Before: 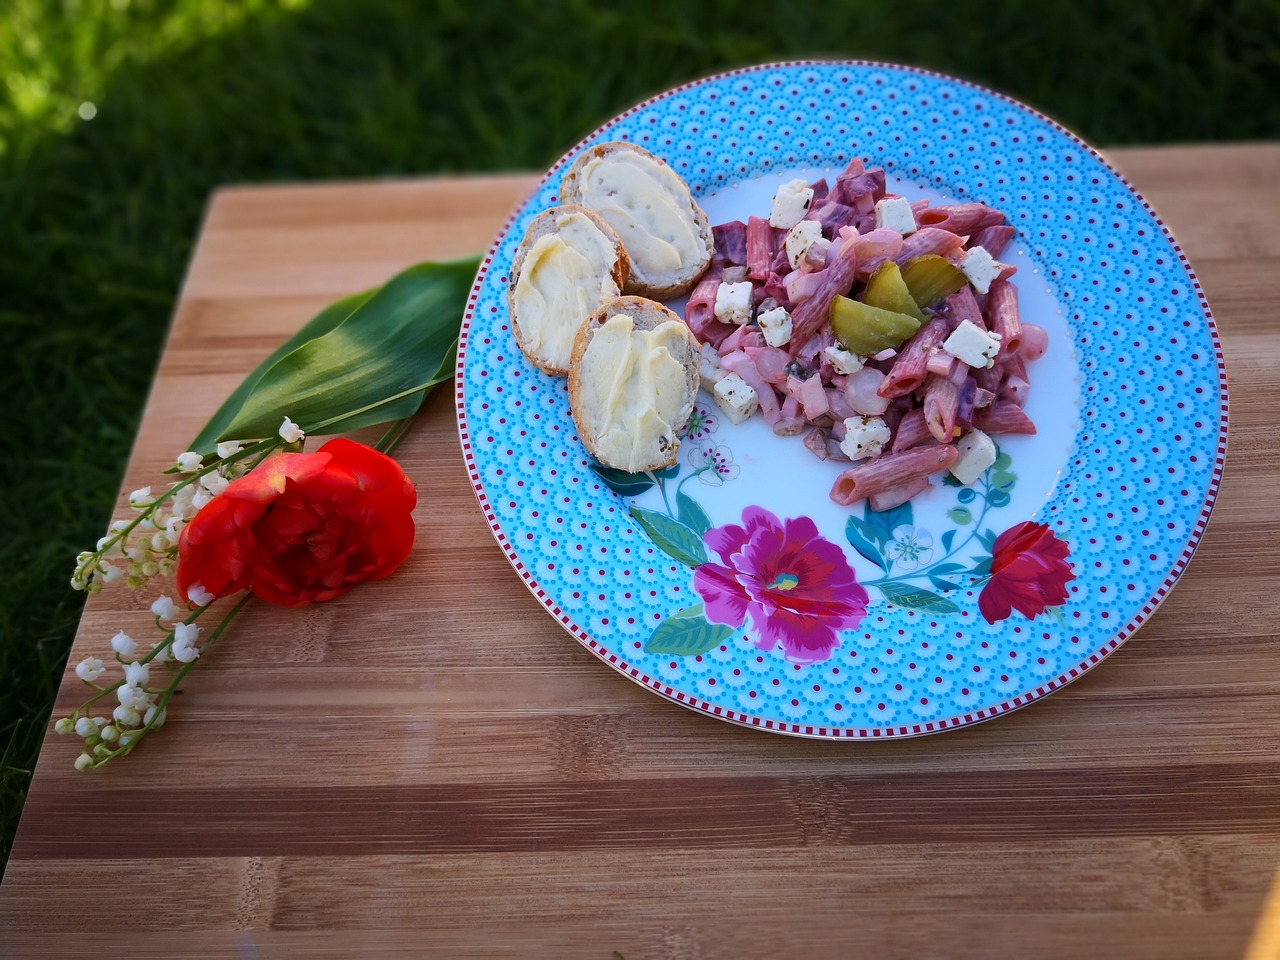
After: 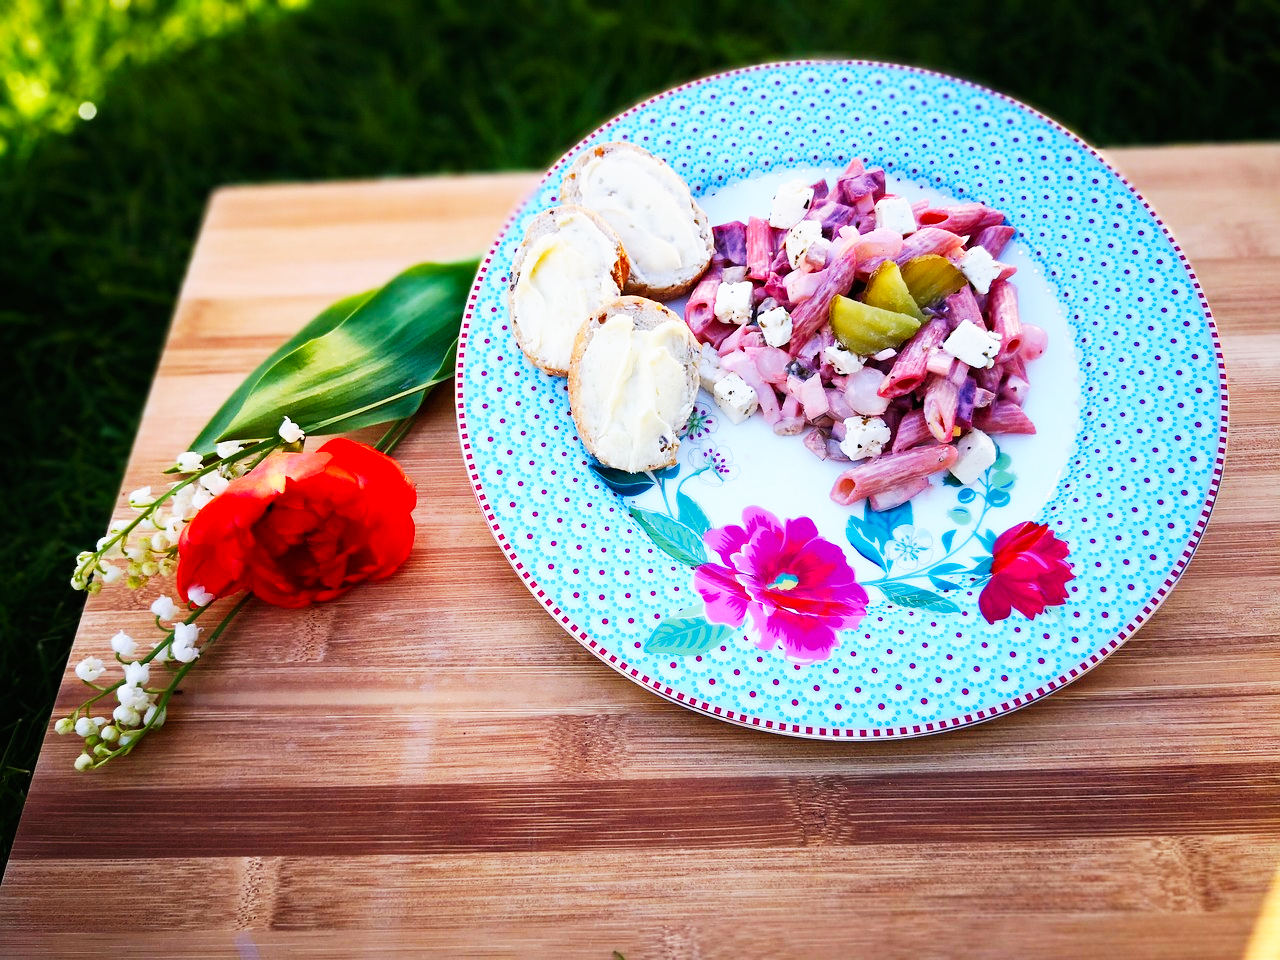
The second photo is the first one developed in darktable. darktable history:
tone equalizer: -8 EV -1.84 EV, -7 EV -1.16 EV, -6 EV -1.62 EV, smoothing diameter 25%, edges refinement/feathering 10, preserve details guided filter
base curve: curves: ch0 [(0, 0) (0.007, 0.004) (0.027, 0.03) (0.046, 0.07) (0.207, 0.54) (0.442, 0.872) (0.673, 0.972) (1, 1)], preserve colors none
